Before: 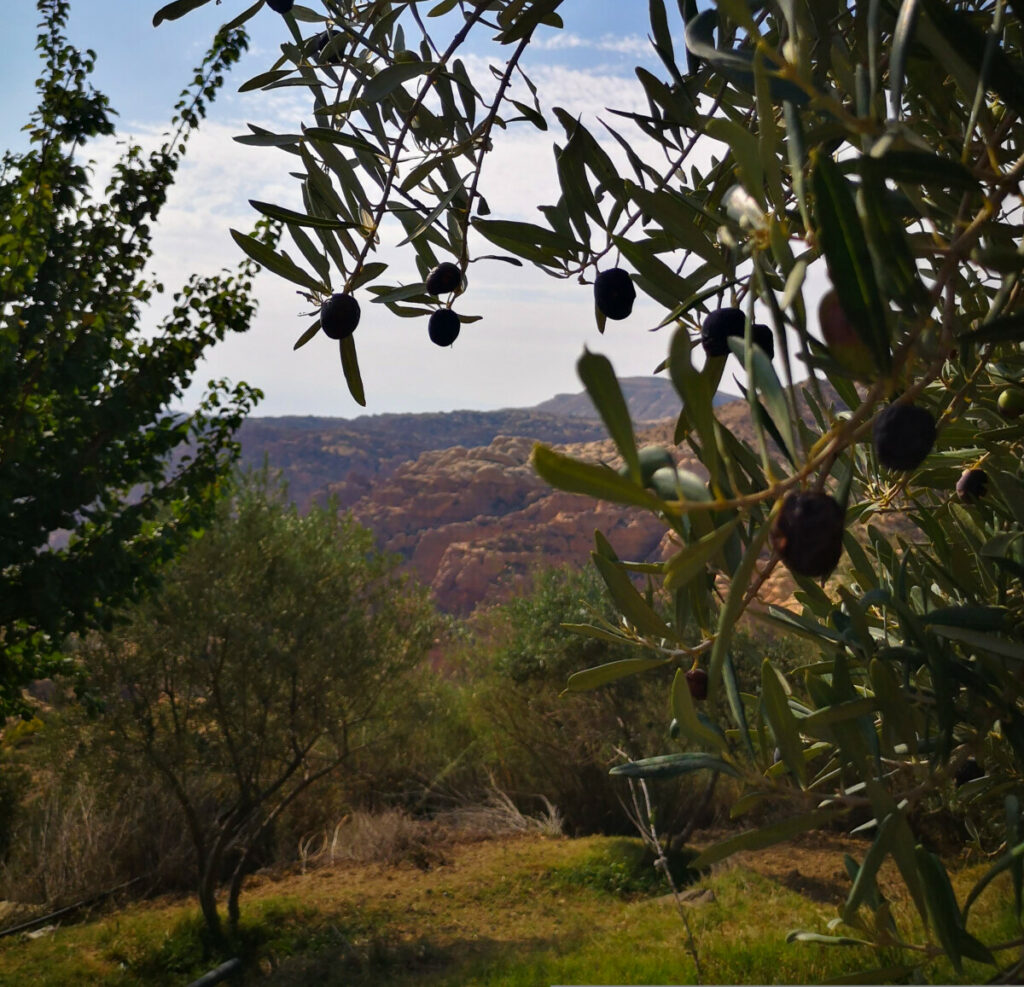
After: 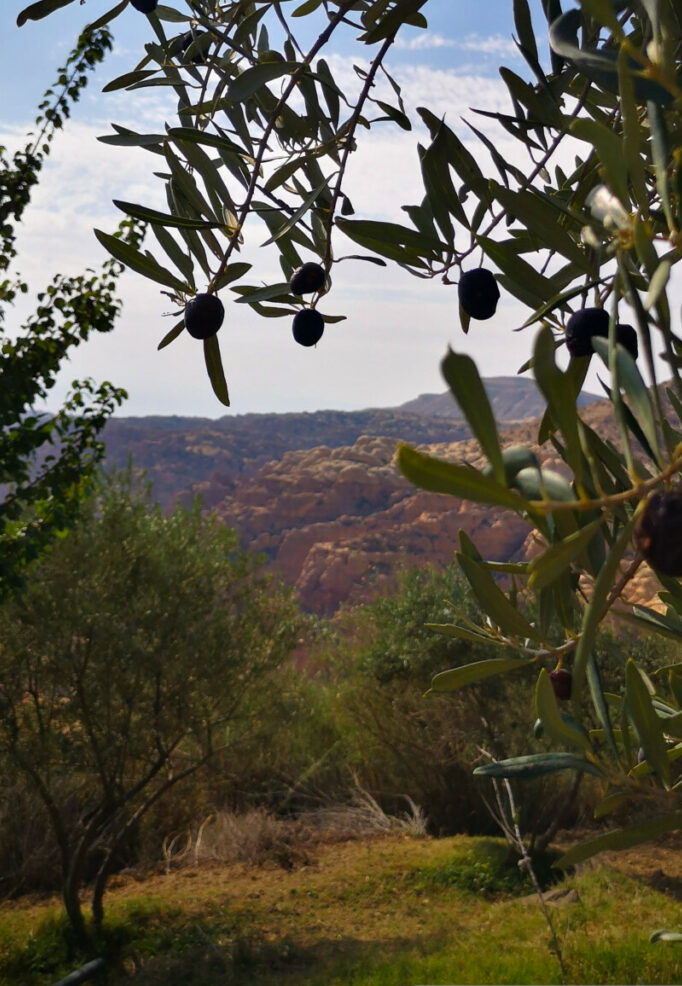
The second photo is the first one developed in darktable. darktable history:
crop and rotate: left 13.341%, right 19.995%
